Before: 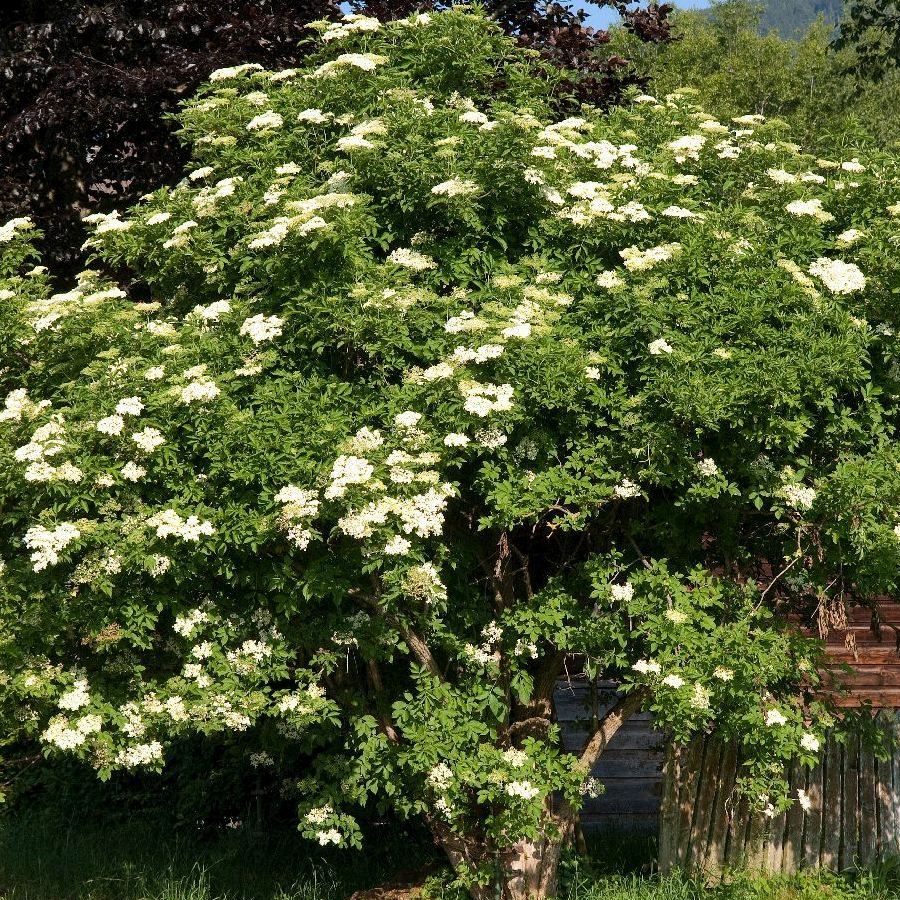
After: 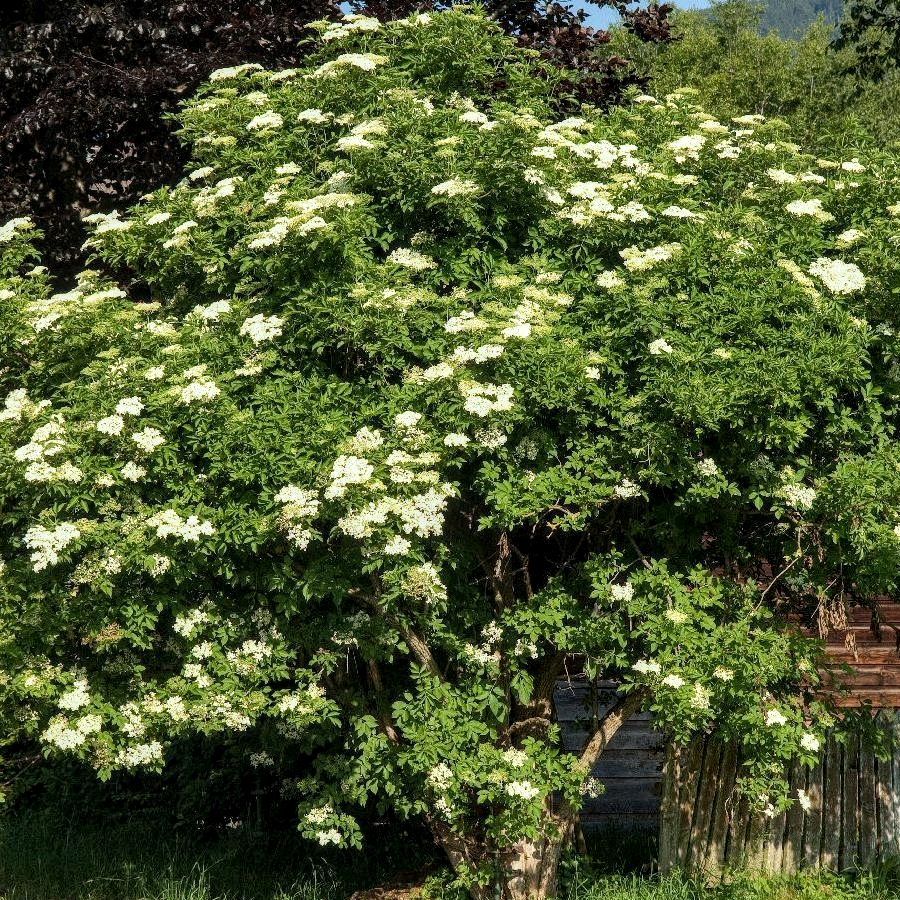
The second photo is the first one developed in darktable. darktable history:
local contrast: detail 130%
color correction: highlights a* -4.8, highlights b* 5.04, saturation 0.953
